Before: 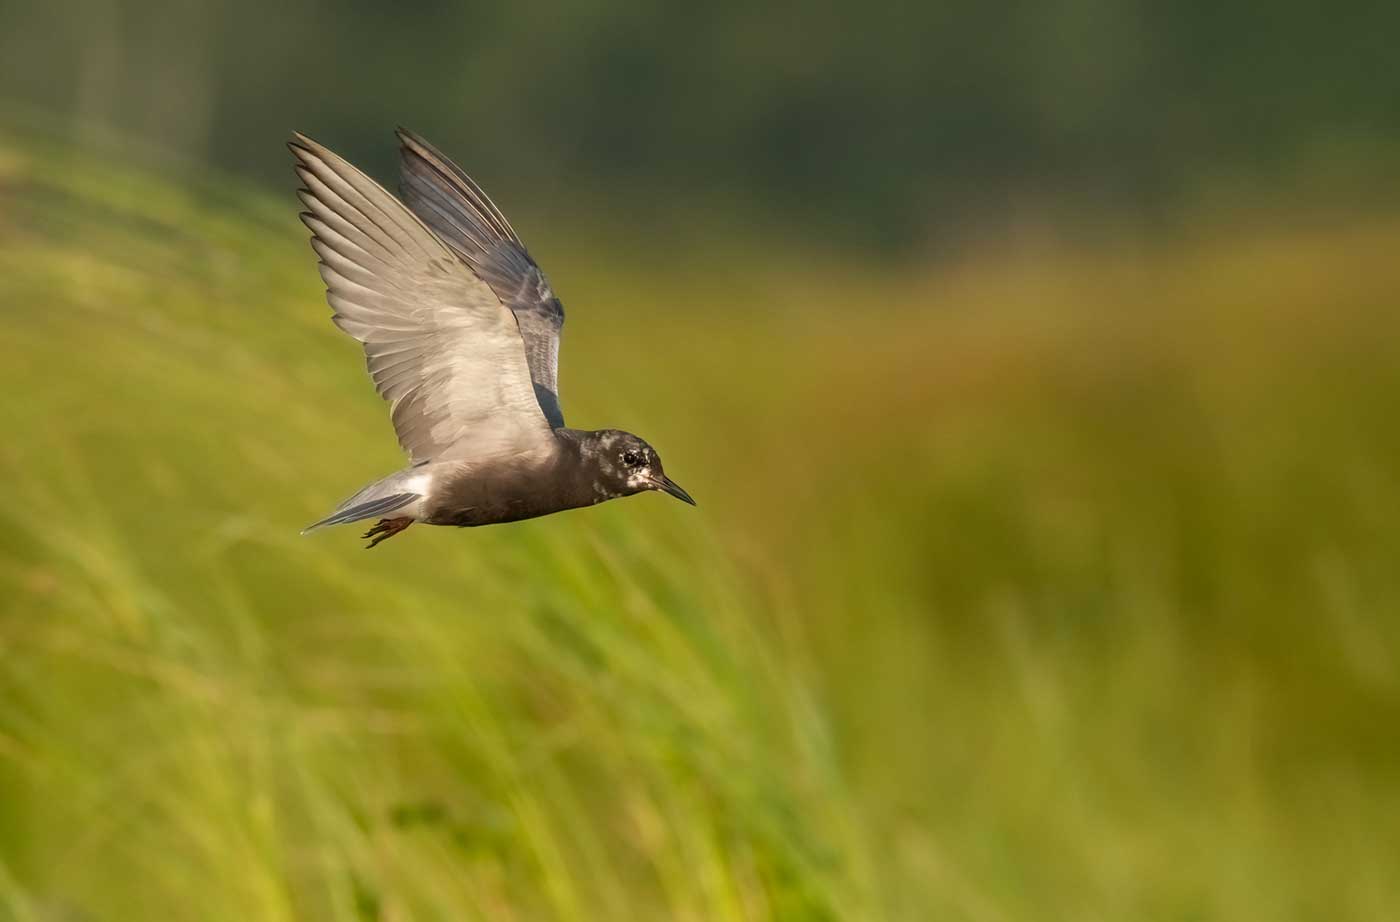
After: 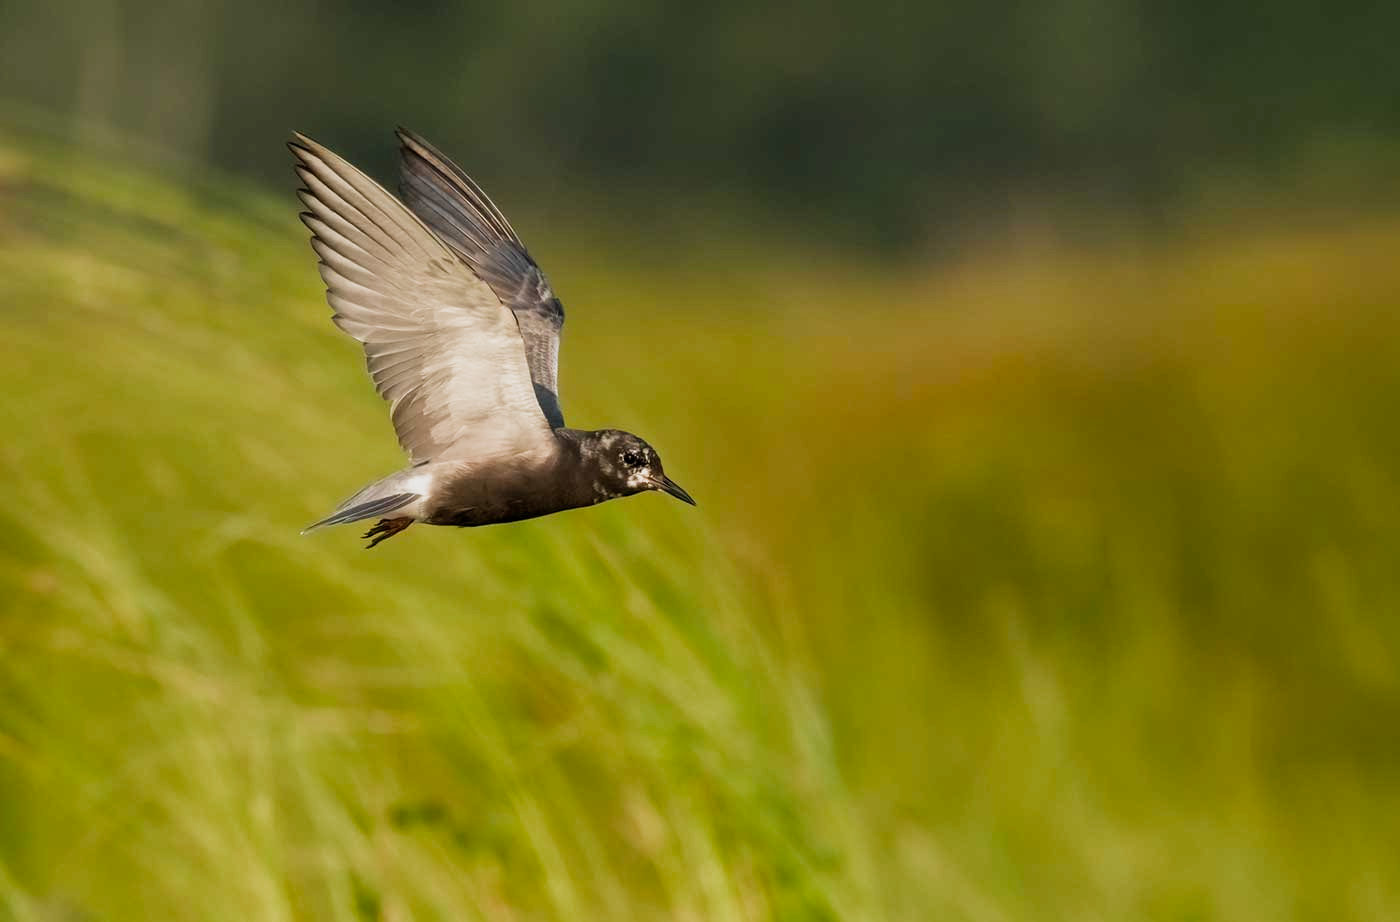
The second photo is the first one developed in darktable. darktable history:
filmic rgb: middle gray luminance 21.46%, black relative exposure -14.09 EV, white relative exposure 2.98 EV, target black luminance 0%, hardness 8.78, latitude 60.32%, contrast 1.213, highlights saturation mix 4.61%, shadows ↔ highlights balance 42.34%, color science v5 (2021), iterations of high-quality reconstruction 0, contrast in shadows safe, contrast in highlights safe
